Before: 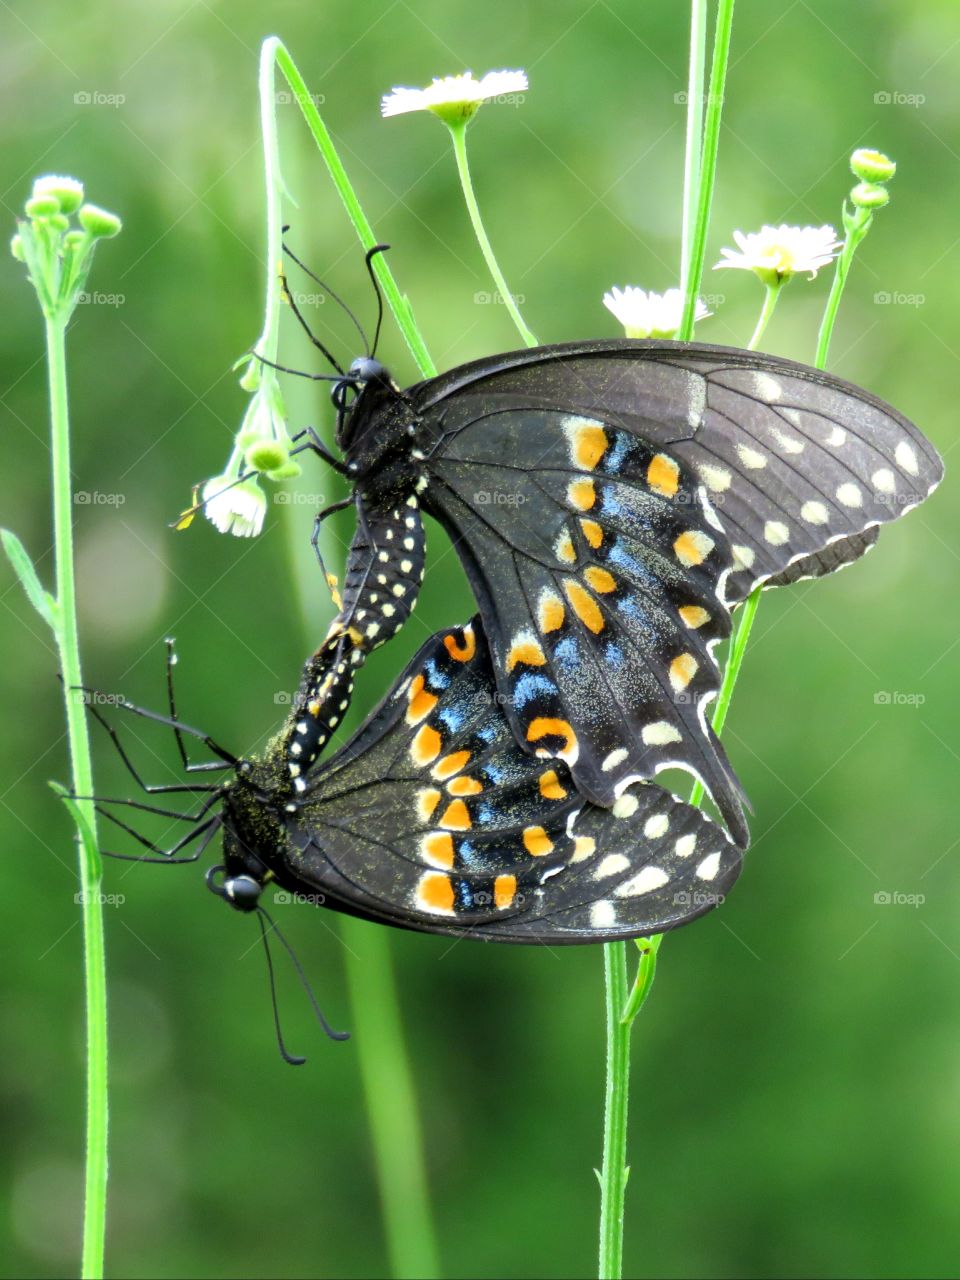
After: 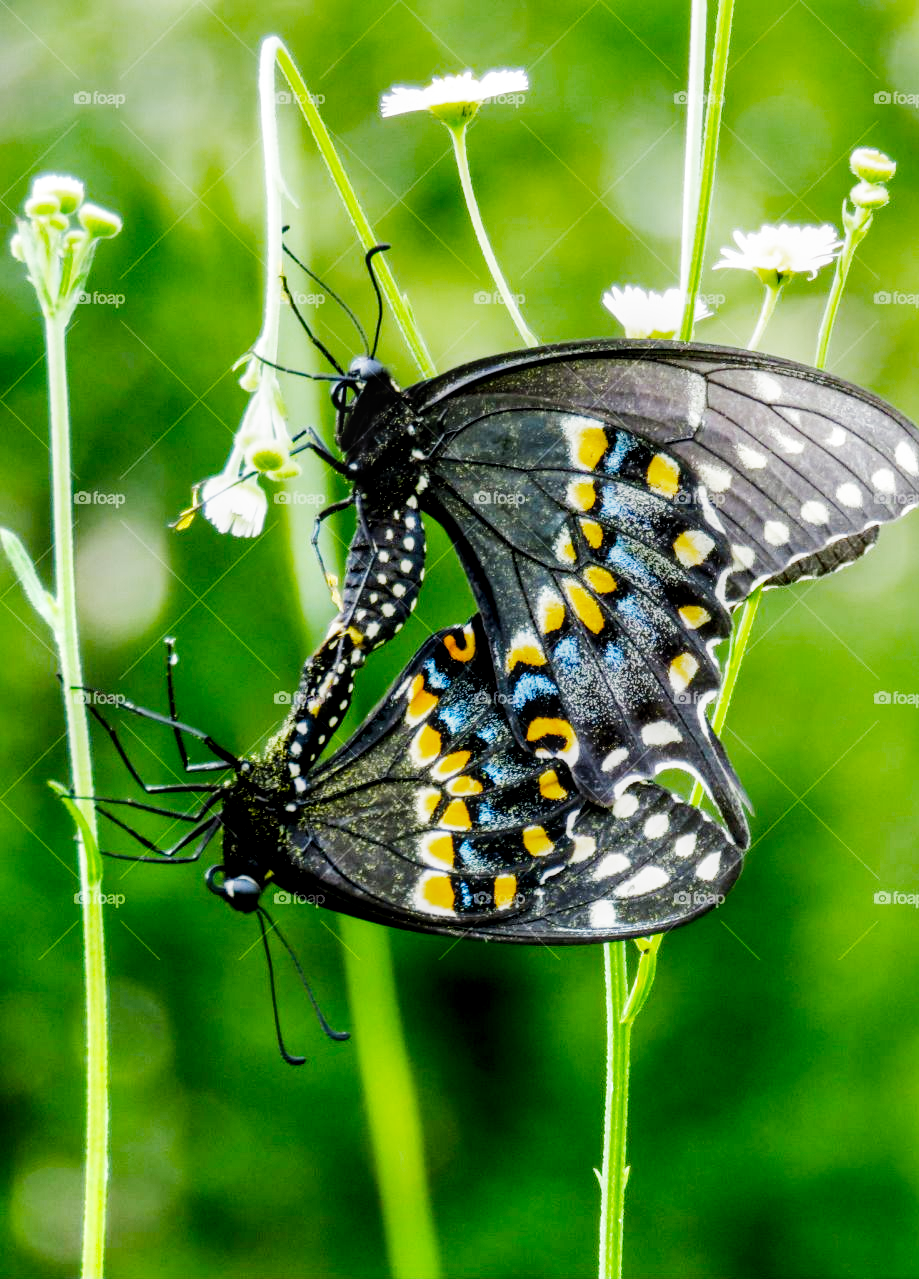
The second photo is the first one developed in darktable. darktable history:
filmic rgb: black relative exposure -7.65 EV, white relative exposure 4.56 EV, threshold 5.96 EV, hardness 3.61, add noise in highlights 0.001, preserve chrominance no, color science v3 (2019), use custom middle-gray values true, iterations of high-quality reconstruction 0, contrast in highlights soft, enable highlight reconstruction true
color balance rgb: linear chroma grading › global chroma 14.483%, perceptual saturation grading › global saturation 30.972%, global vibrance 20%
crop: right 4.241%, bottom 0.031%
tone equalizer: -8 EV -1.08 EV, -7 EV -0.984 EV, -6 EV -0.871 EV, -5 EV -0.592 EV, -3 EV 0.595 EV, -2 EV 0.856 EV, -1 EV 0.992 EV, +0 EV 1.07 EV, edges refinement/feathering 500, mask exposure compensation -1.57 EV, preserve details no
shadows and highlights: shadows 33.06, highlights -46.55, compress 49.81%, soften with gaussian
local contrast: highlights 62%, detail 143%, midtone range 0.432
